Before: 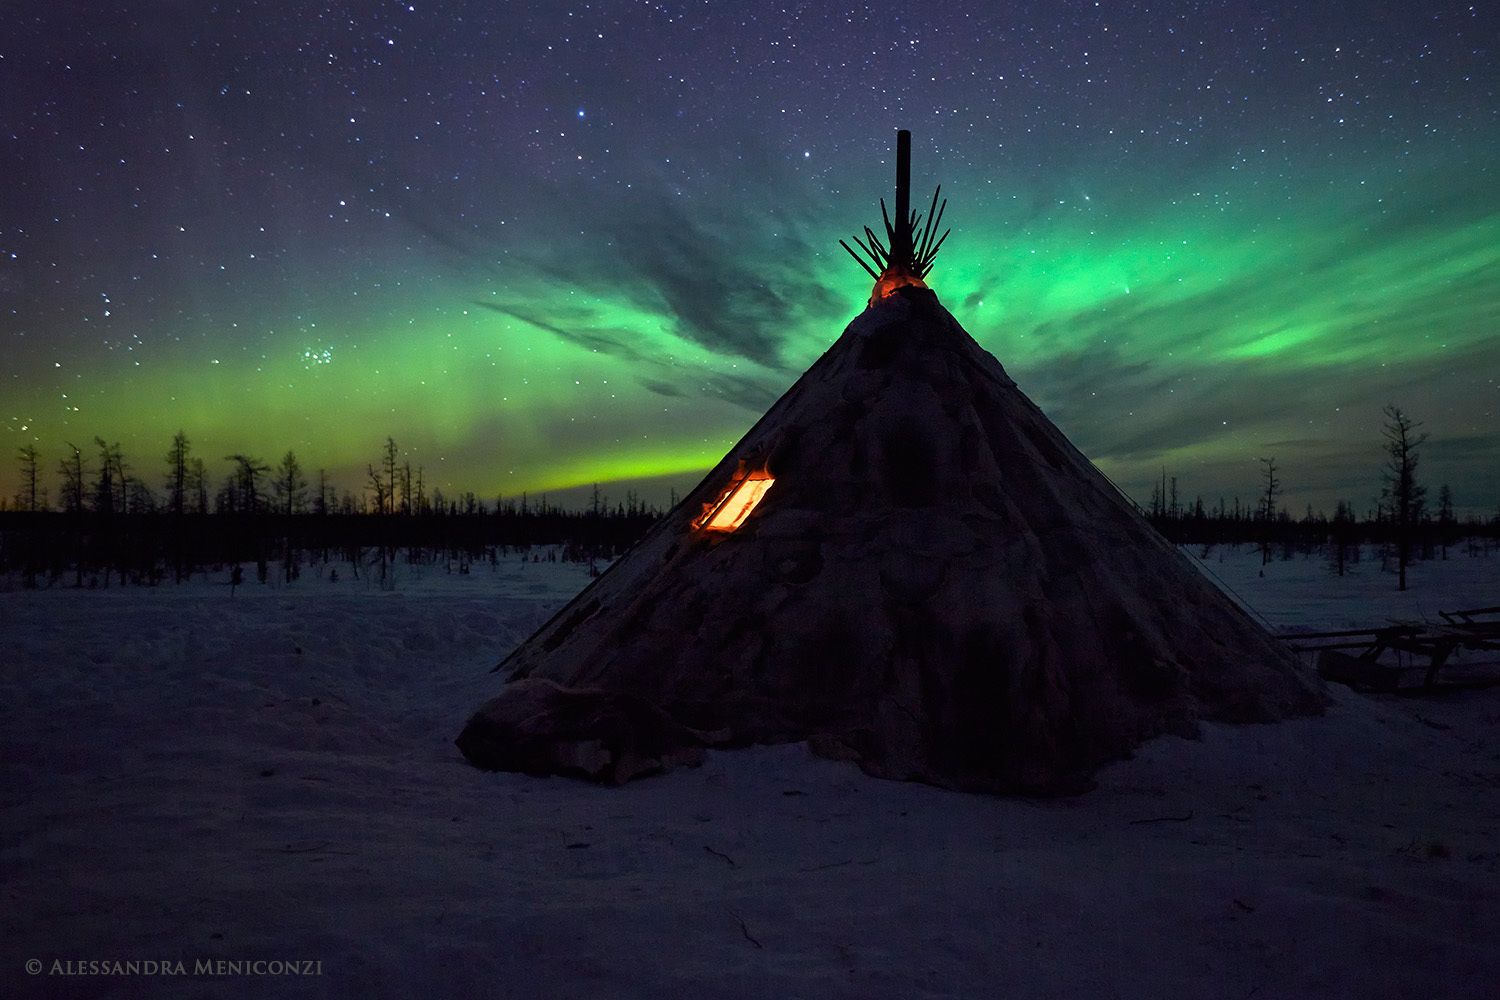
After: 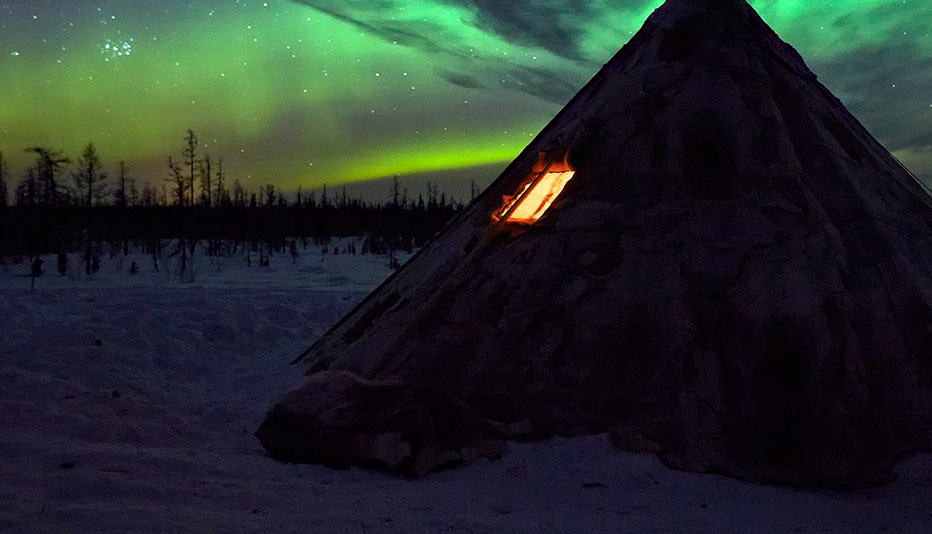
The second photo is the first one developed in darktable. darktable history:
haze removal: compatibility mode true, adaptive false
crop: left 13.345%, top 30.866%, right 24.459%, bottom 15.64%
